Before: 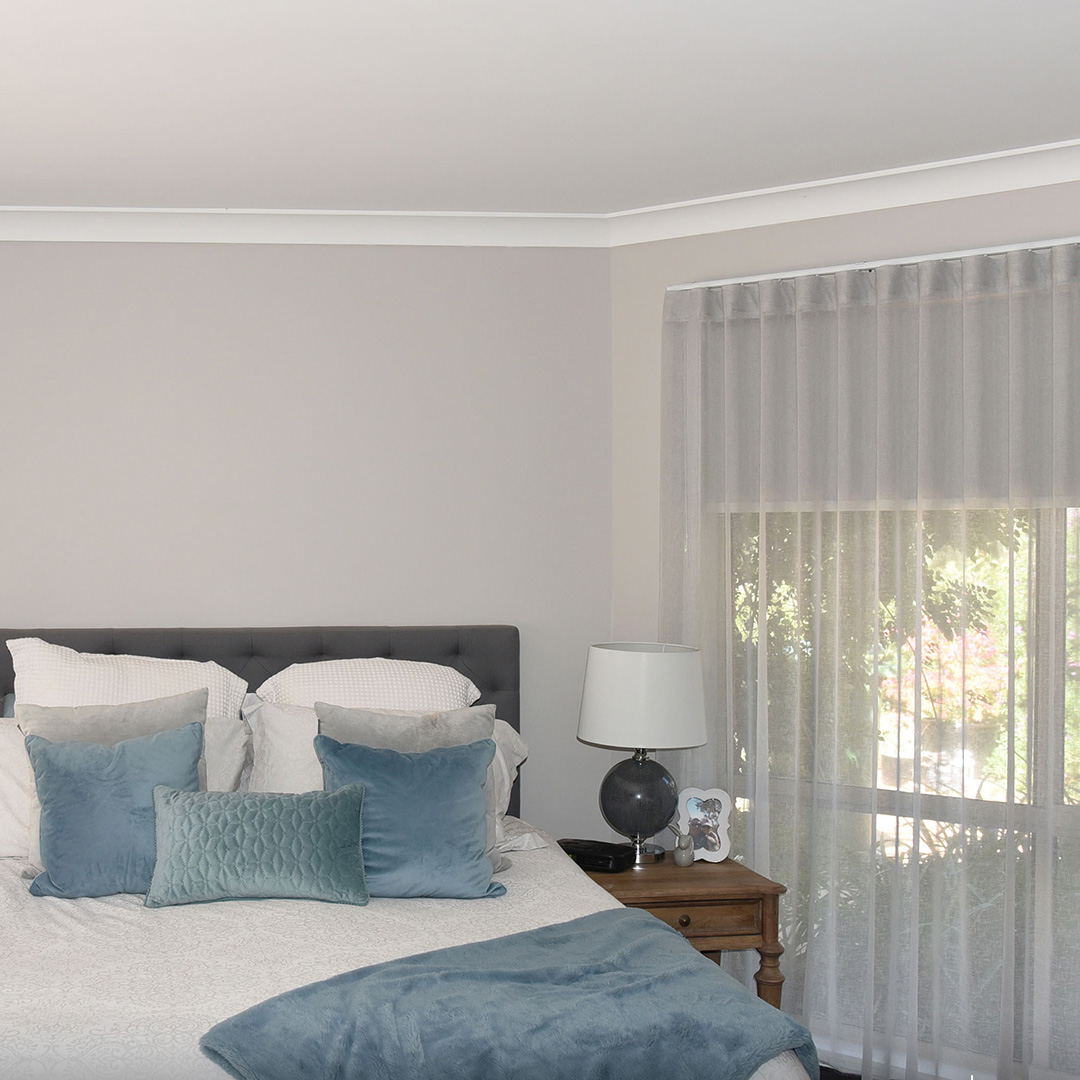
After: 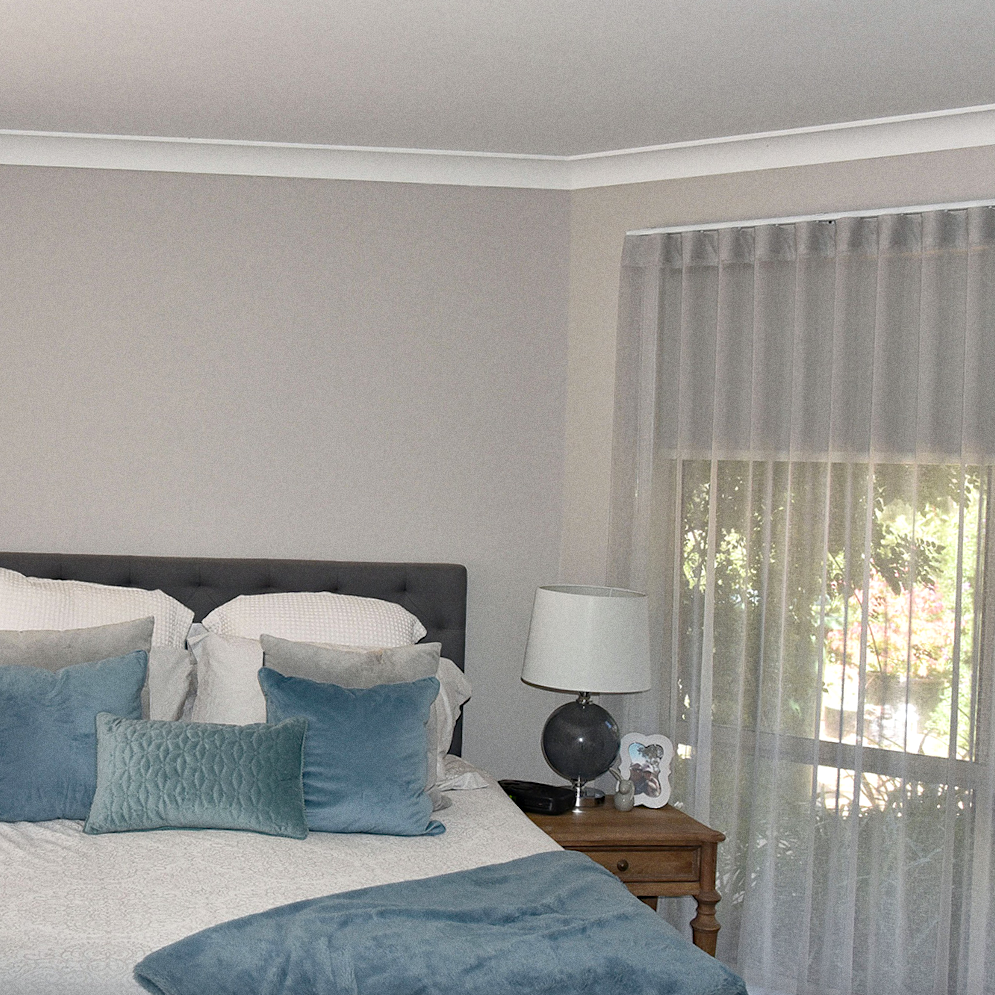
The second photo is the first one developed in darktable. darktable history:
shadows and highlights: shadows 5, soften with gaussian
crop and rotate: angle -1.96°, left 3.097%, top 4.154%, right 1.586%, bottom 0.529%
levels: levels [0, 0.492, 0.984]
haze removal: compatibility mode true, adaptive false
grain: coarseness 0.47 ISO
